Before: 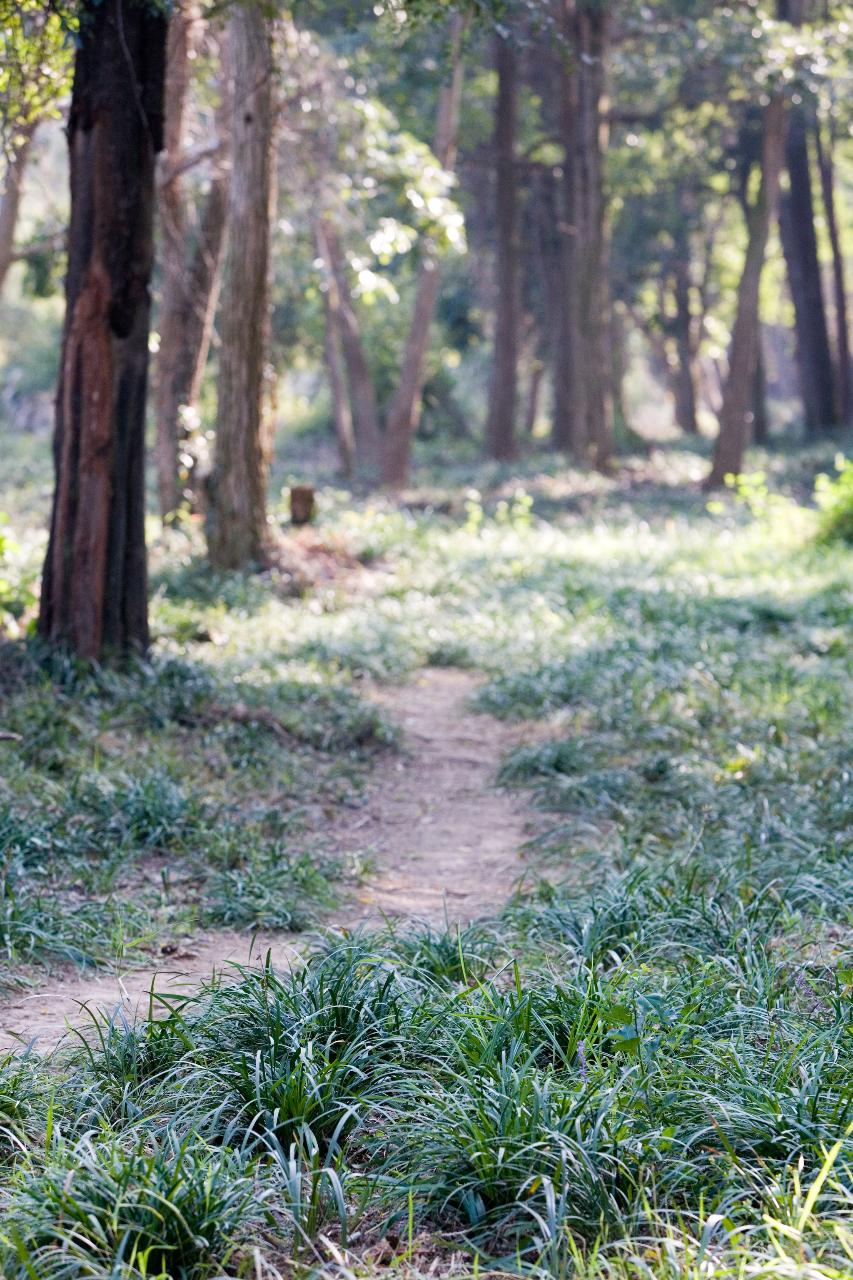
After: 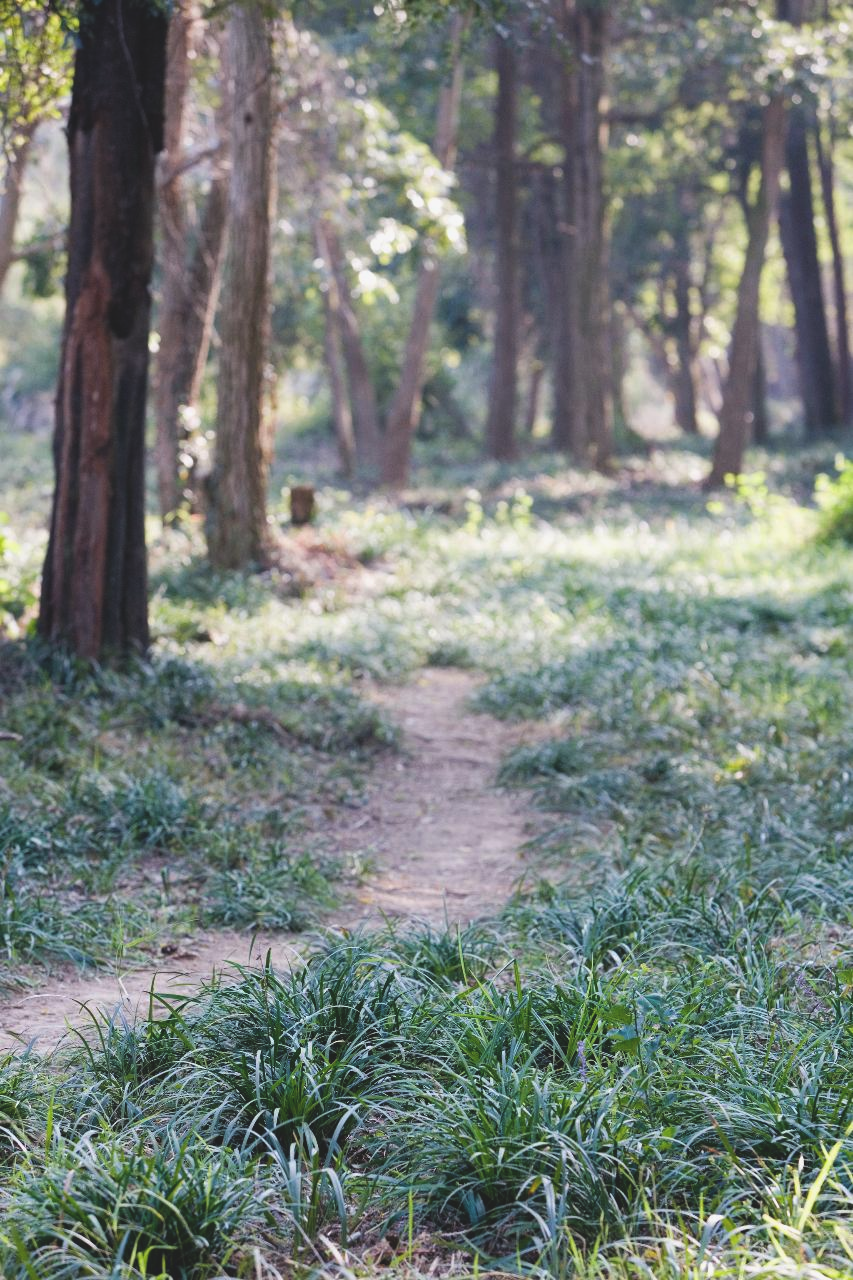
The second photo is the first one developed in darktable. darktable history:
white balance: emerald 1
exposure: black level correction -0.015, exposure -0.125 EV, compensate highlight preservation false
